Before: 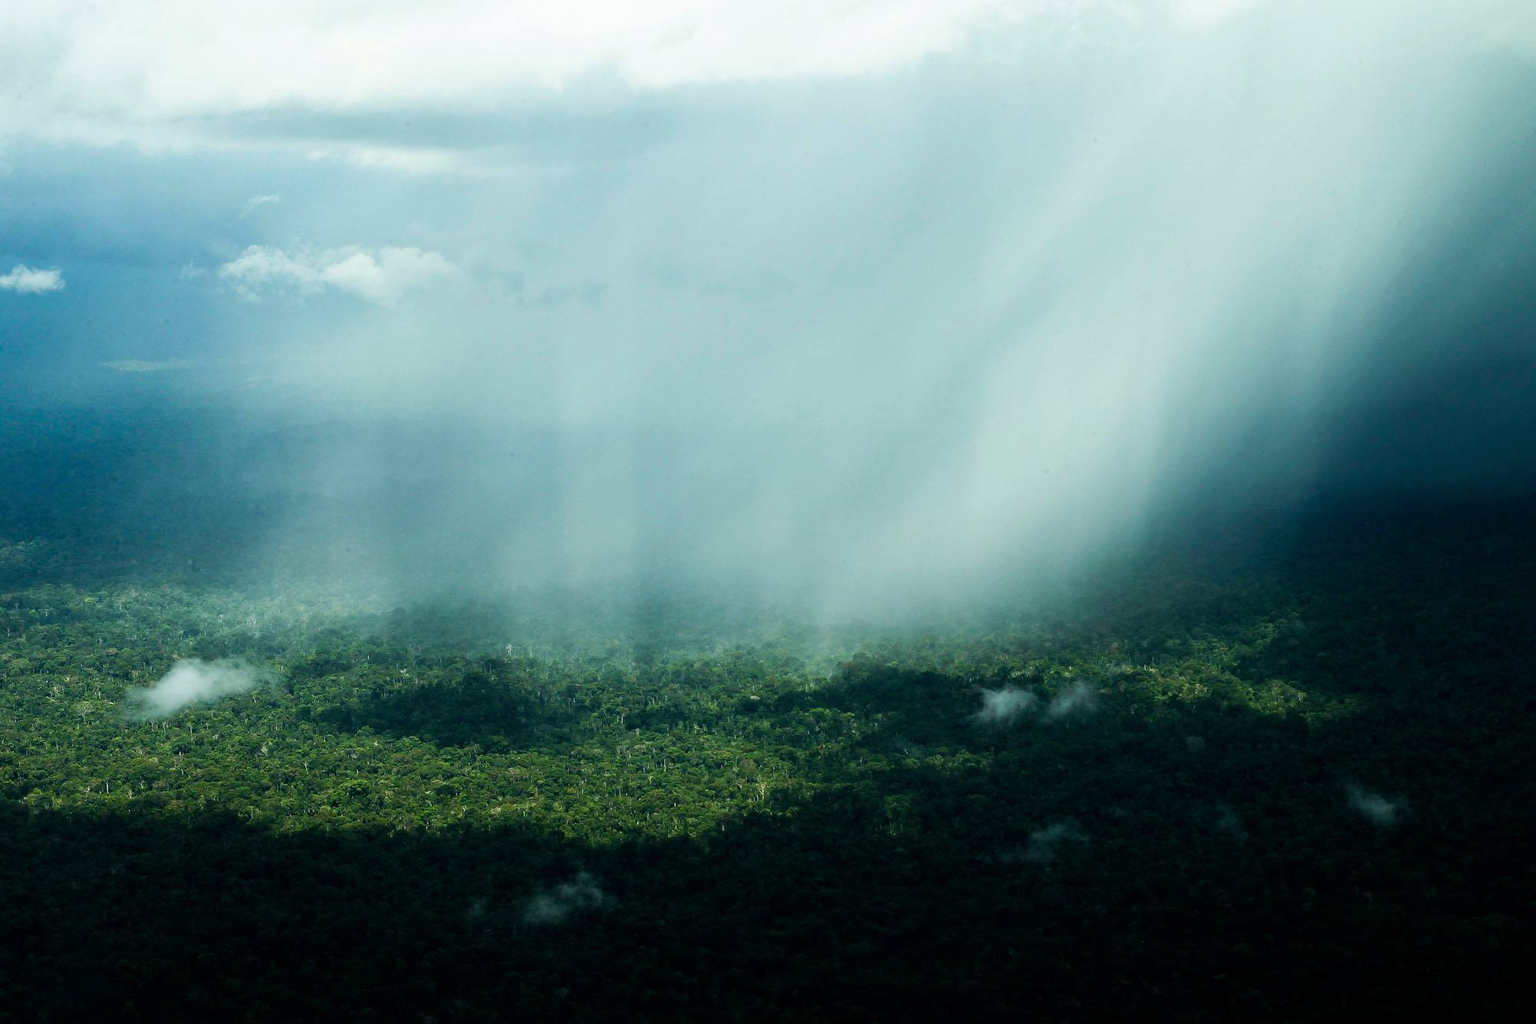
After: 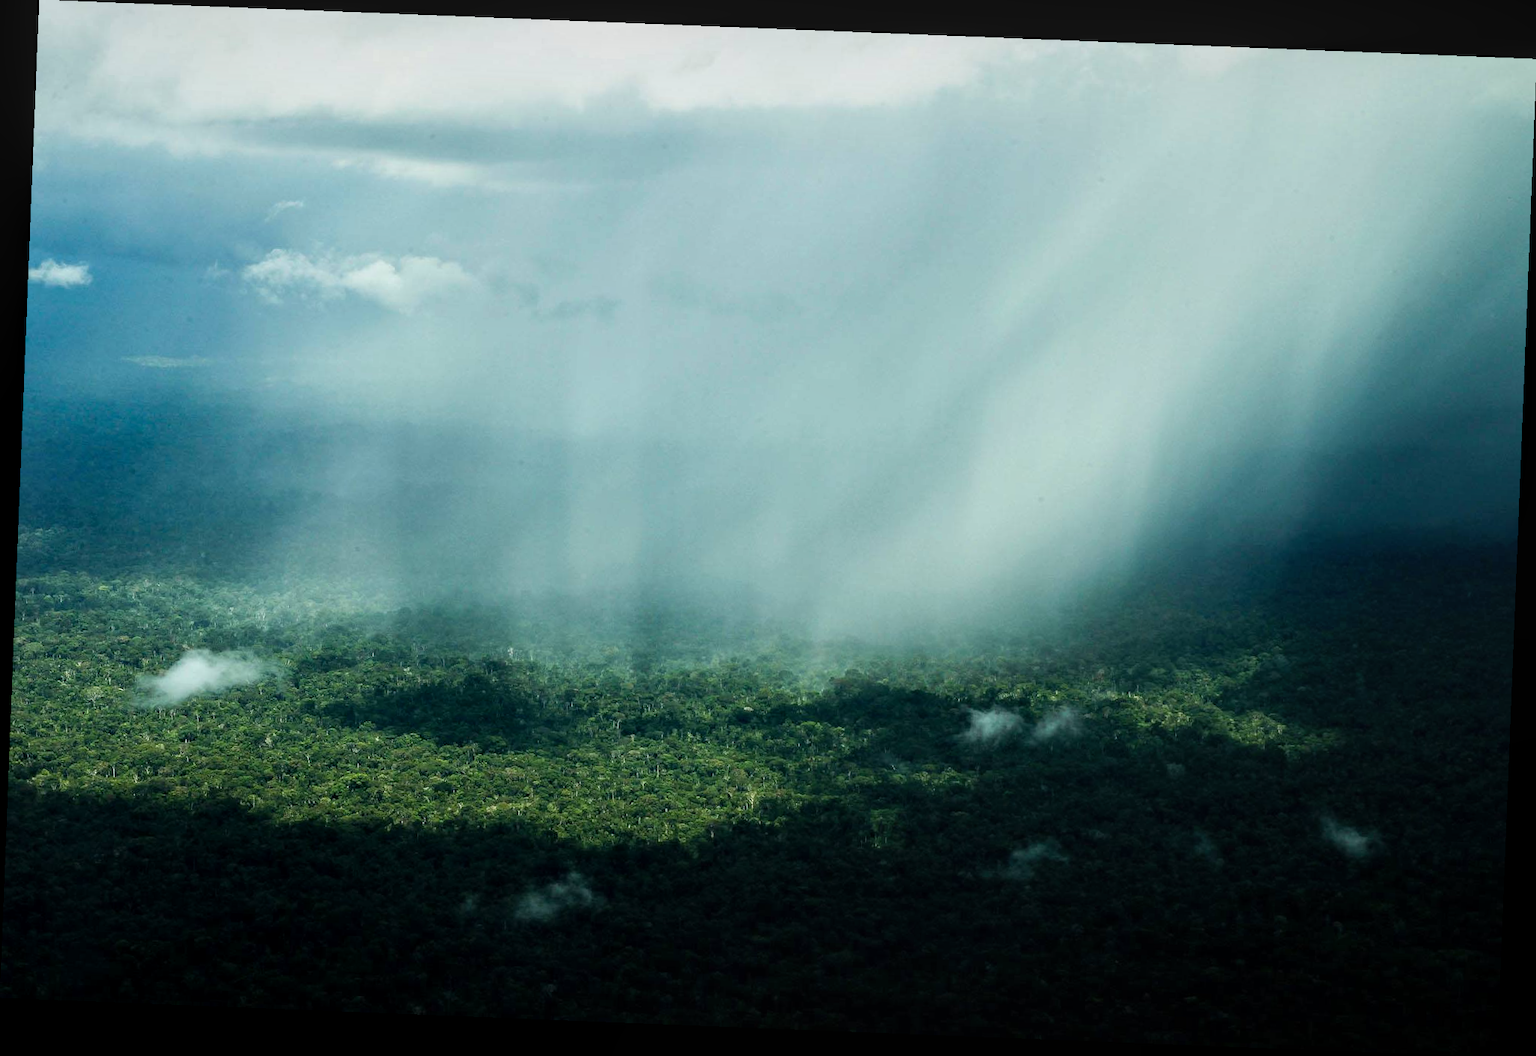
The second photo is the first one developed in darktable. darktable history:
rotate and perspective: rotation 2.27°, automatic cropping off
local contrast: on, module defaults
